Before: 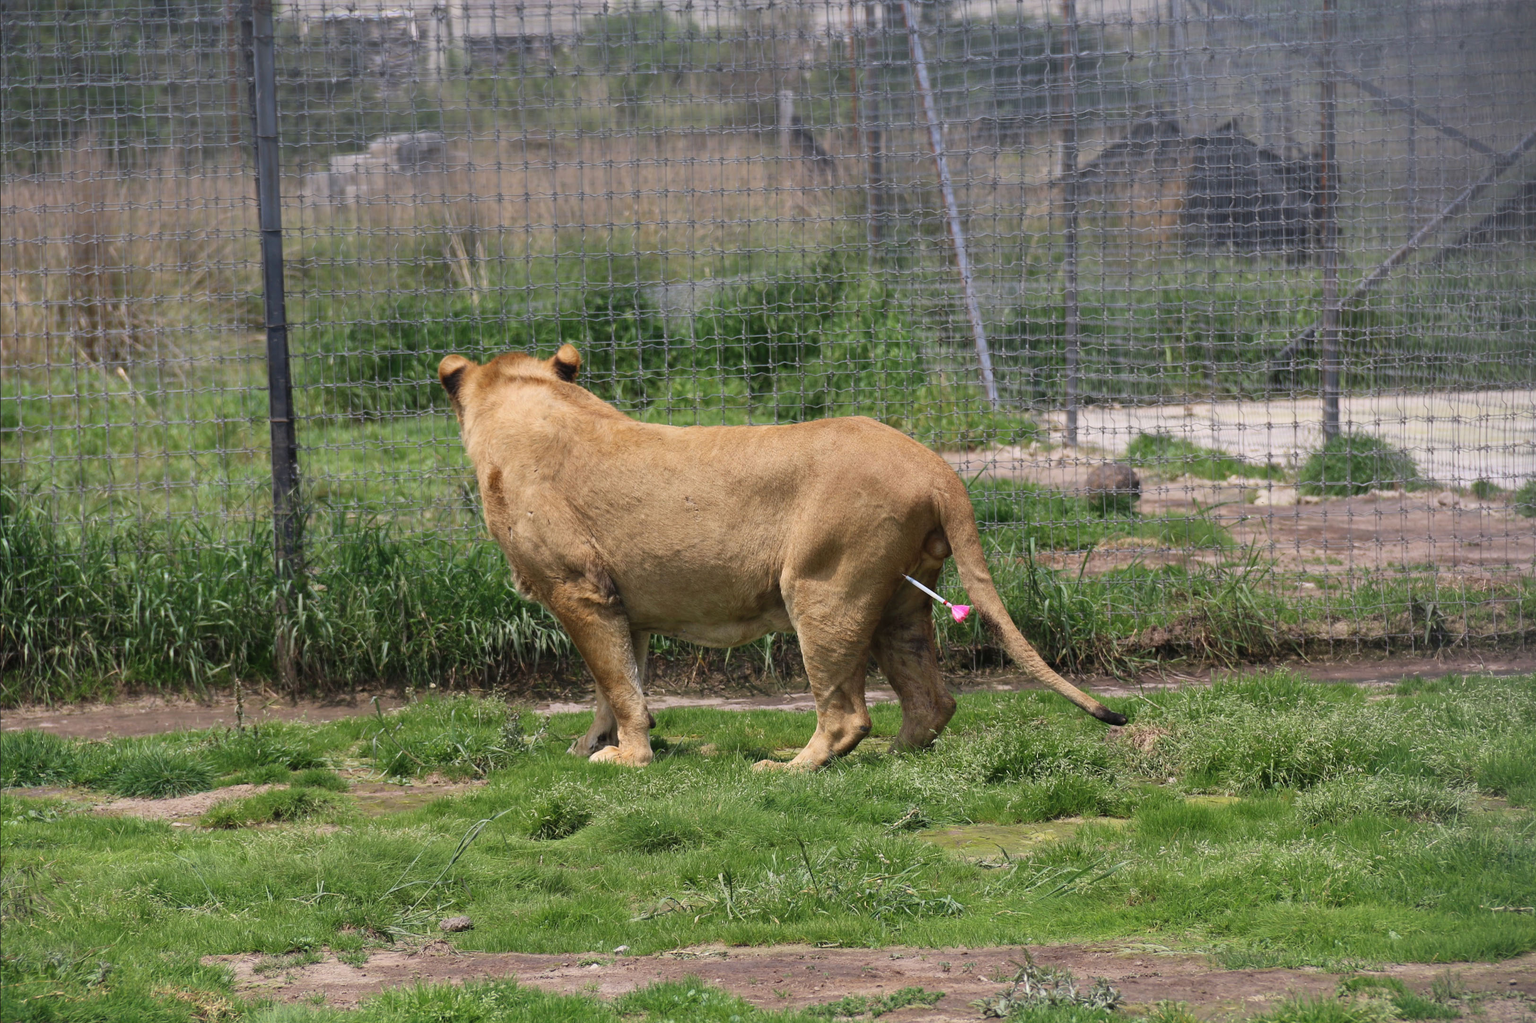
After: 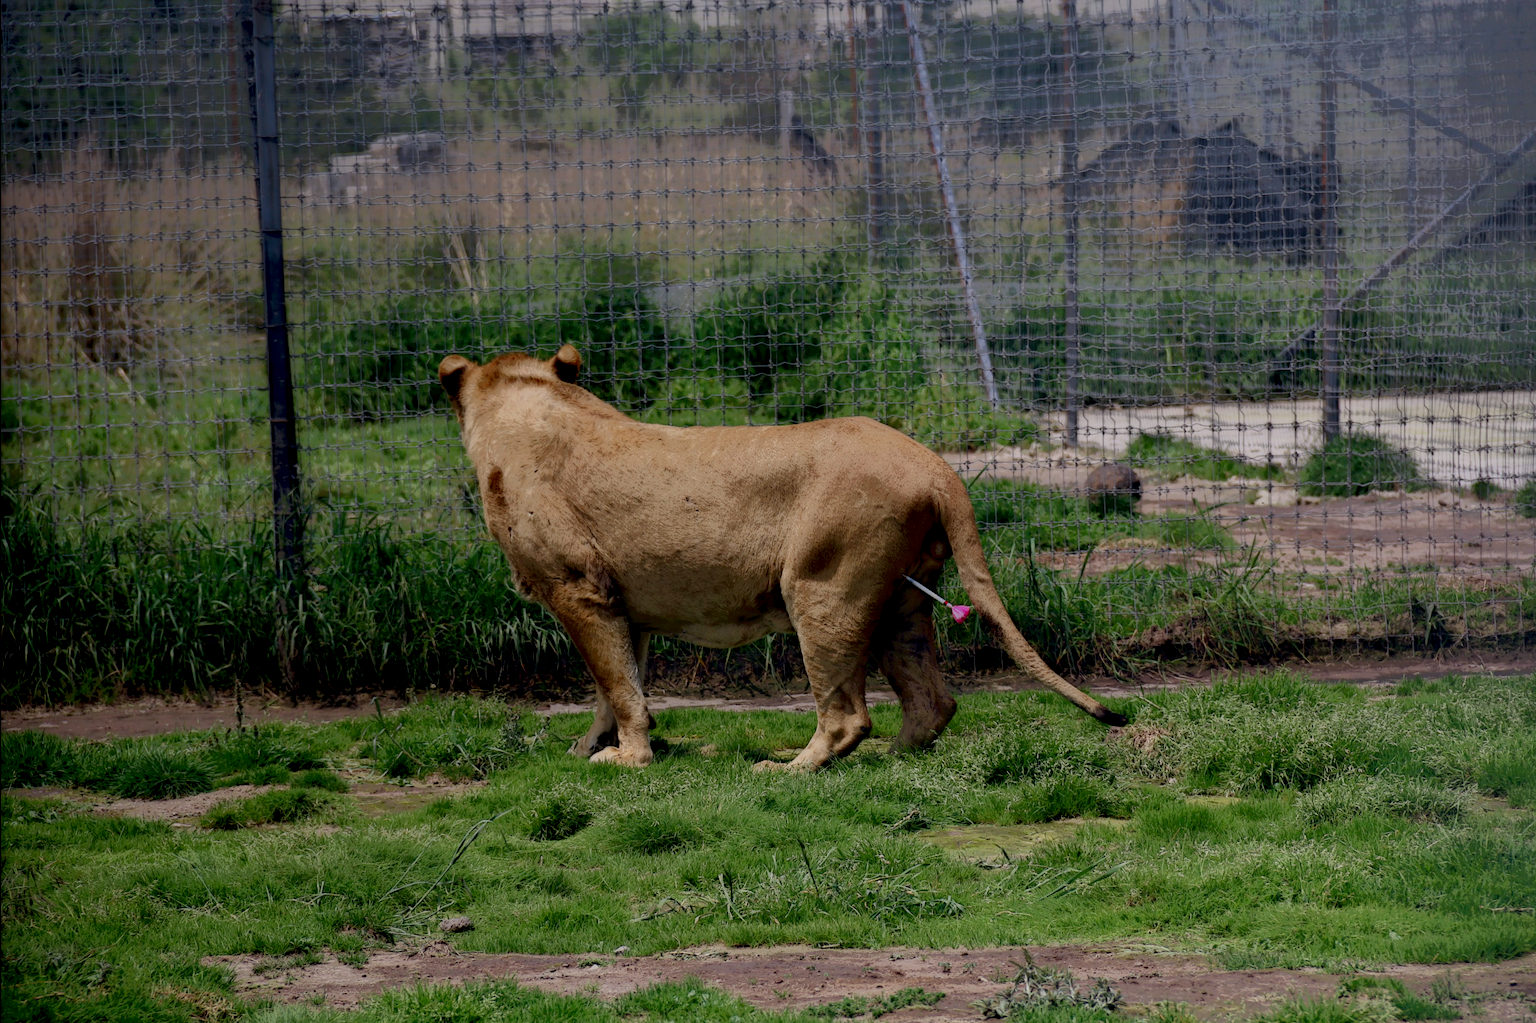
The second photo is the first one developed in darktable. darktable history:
local contrast: highlights 3%, shadows 215%, detail 164%, midtone range 0.002
color balance rgb: global offset › chroma 0.137%, global offset › hue 253.97°, perceptual saturation grading › global saturation 20%, perceptual saturation grading › highlights -49.7%, perceptual saturation grading › shadows 25.516%, global vibrance 14.982%
